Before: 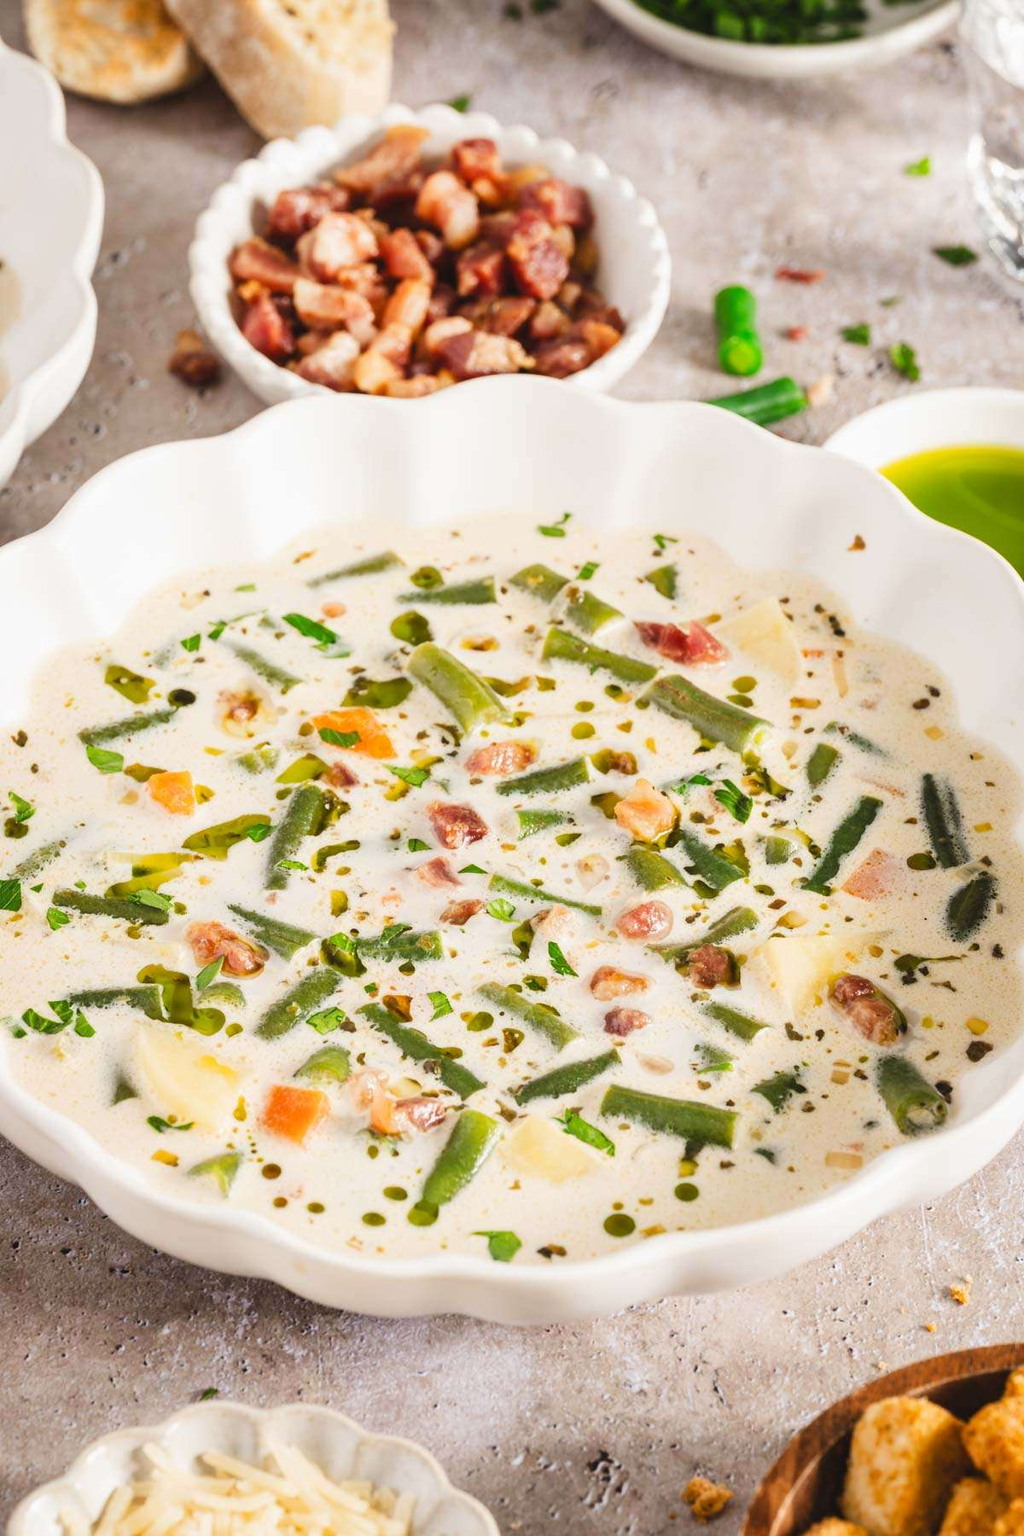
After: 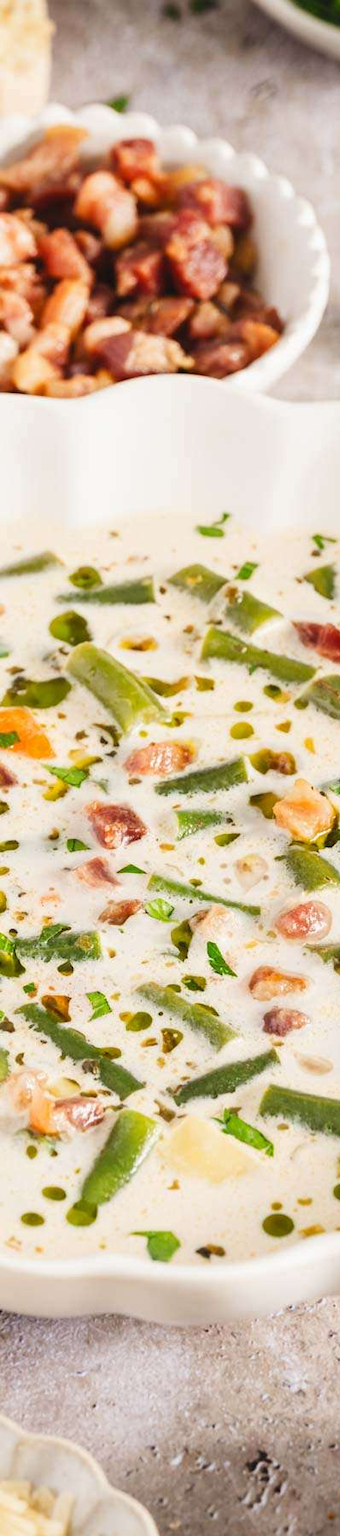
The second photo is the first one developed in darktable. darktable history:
crop: left 33.36%, right 33.36%
local contrast: mode bilateral grid, contrast 15, coarseness 36, detail 105%, midtone range 0.2
